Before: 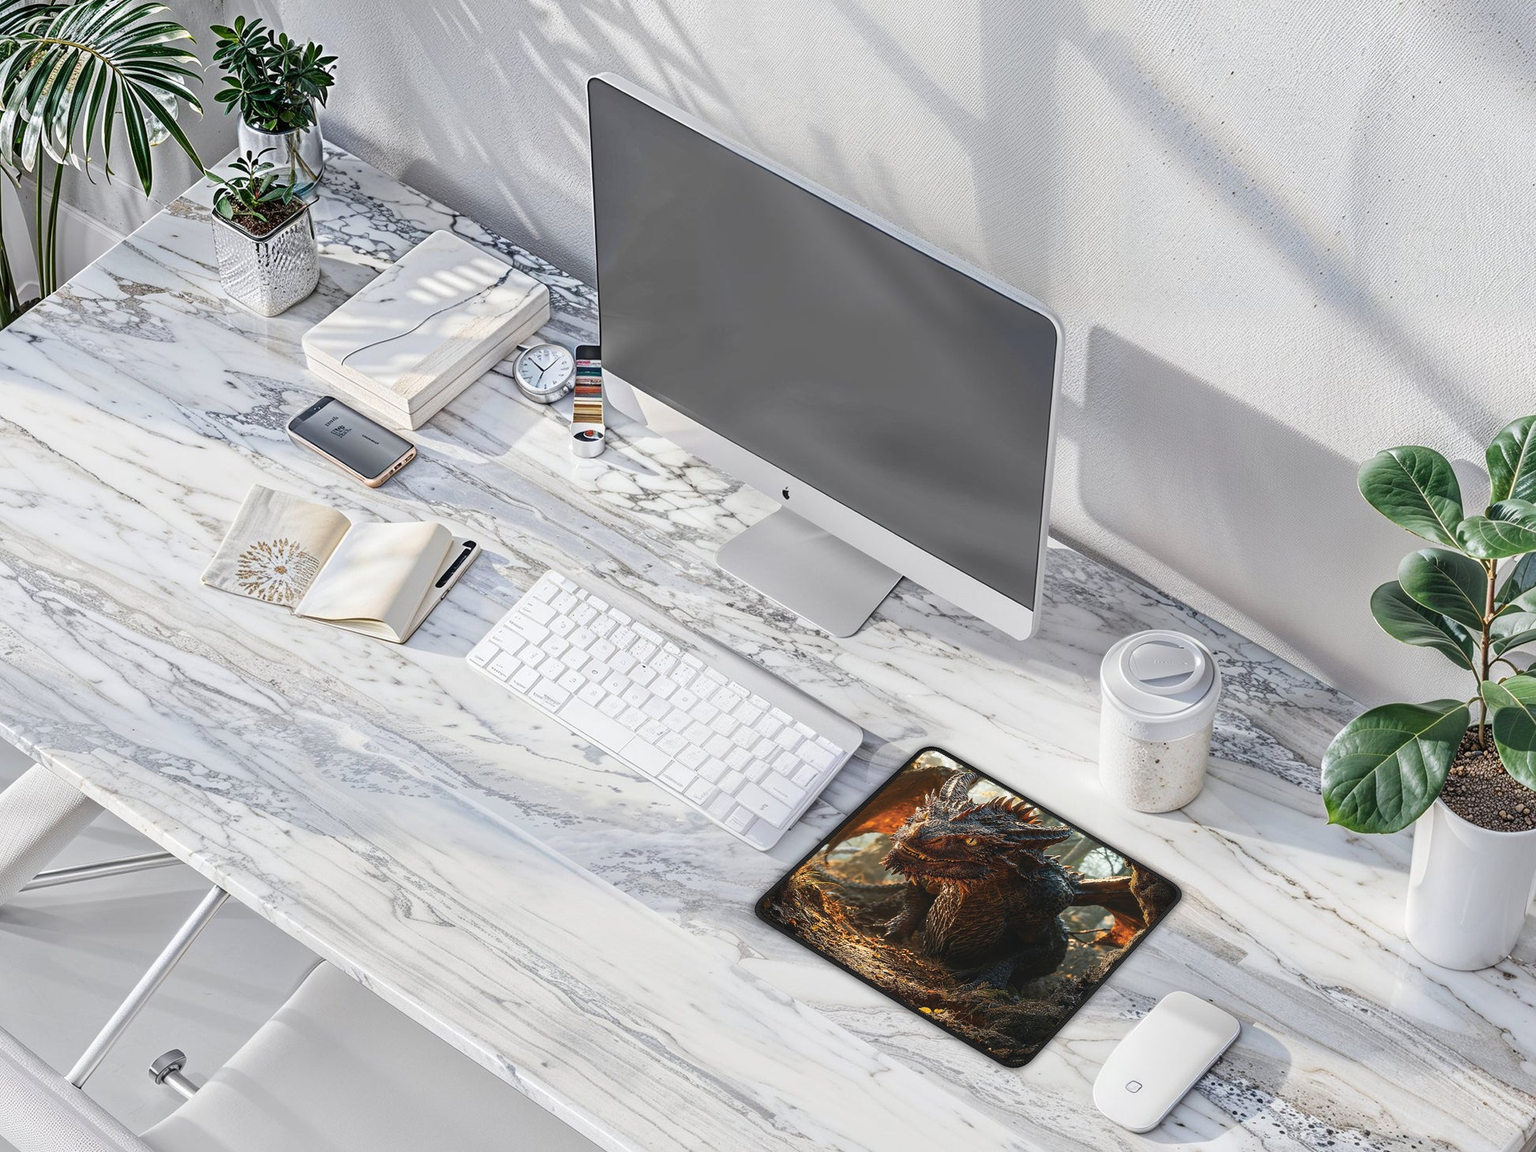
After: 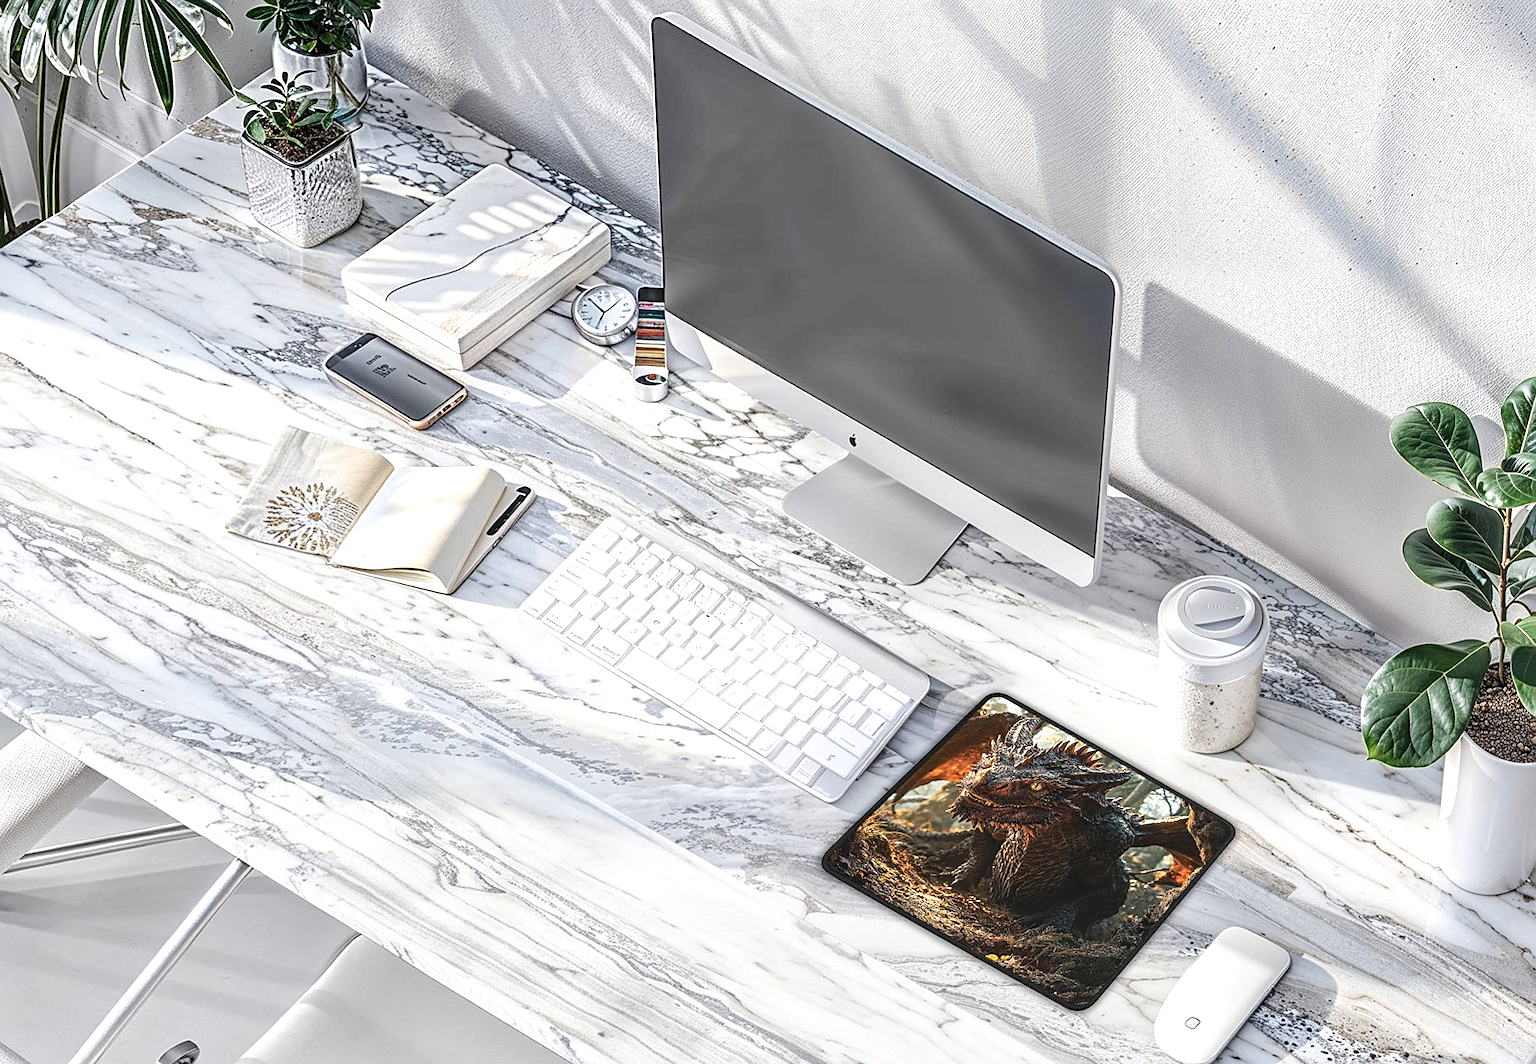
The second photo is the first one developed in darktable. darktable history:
rotate and perspective: rotation -0.013°, lens shift (vertical) -0.027, lens shift (horizontal) 0.178, crop left 0.016, crop right 0.989, crop top 0.082, crop bottom 0.918
local contrast: on, module defaults
tone equalizer: -8 EV -0.417 EV, -7 EV -0.389 EV, -6 EV -0.333 EV, -5 EV -0.222 EV, -3 EV 0.222 EV, -2 EV 0.333 EV, -1 EV 0.389 EV, +0 EV 0.417 EV, edges refinement/feathering 500, mask exposure compensation -1.57 EV, preserve details no
sharpen: on, module defaults
